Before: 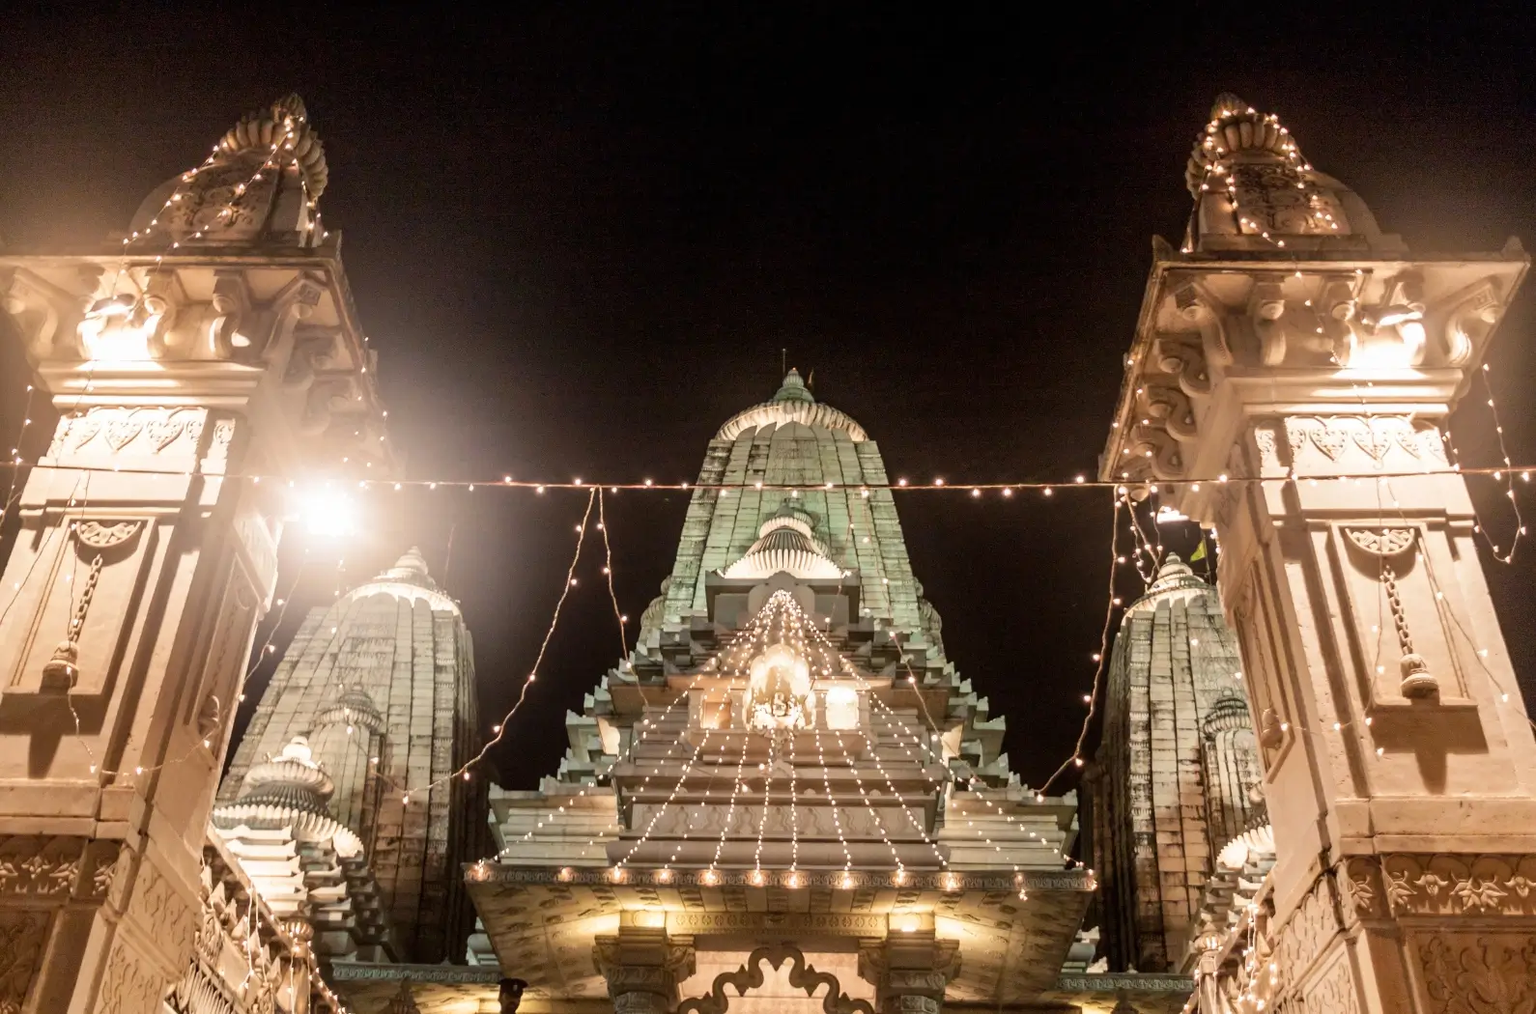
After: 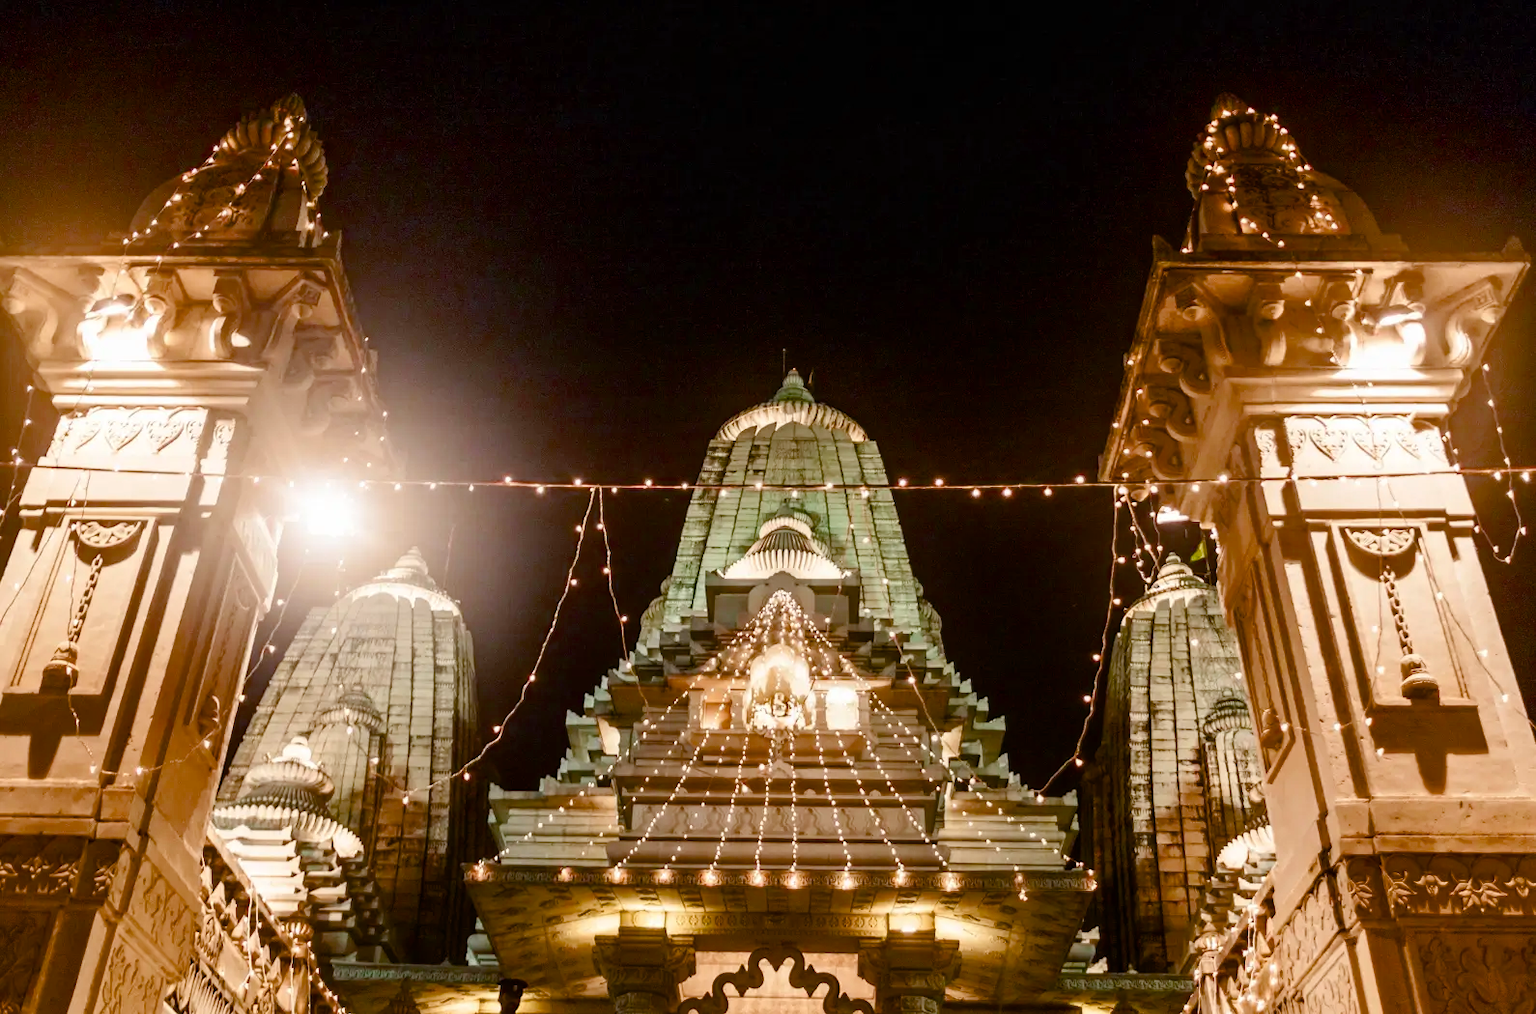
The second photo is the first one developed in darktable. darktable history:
color balance rgb: perceptual saturation grading › global saturation 23.313%, perceptual saturation grading › highlights -24.315%, perceptual saturation grading › mid-tones 23.887%, perceptual saturation grading › shadows 40.721%, global vibrance 10.09%, saturation formula JzAzBz (2021)
